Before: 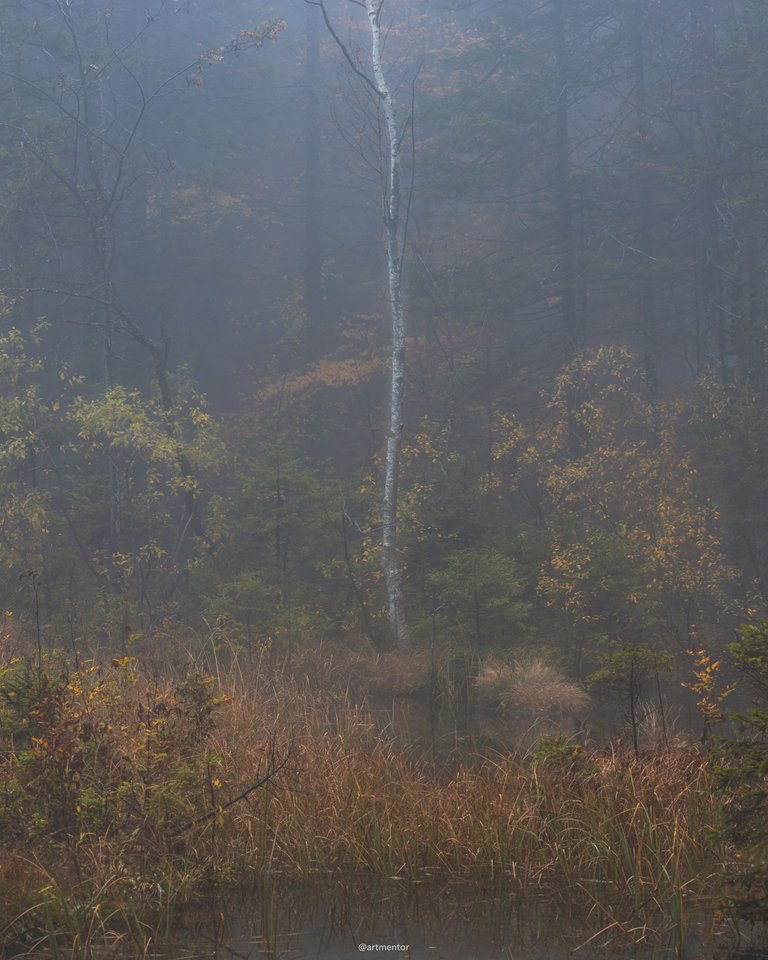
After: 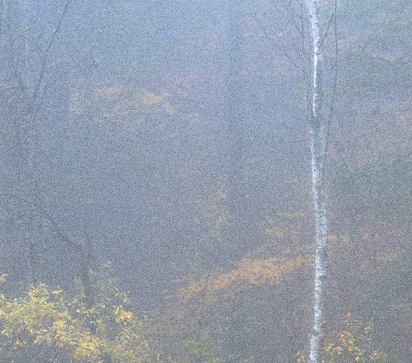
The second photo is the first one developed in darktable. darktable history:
crop: left 10.121%, top 10.631%, right 36.218%, bottom 51.526%
grain: coarseness 0.09 ISO, strength 40%
exposure: black level correction 0, exposure 1.2 EV, compensate exposure bias true, compensate highlight preservation false
